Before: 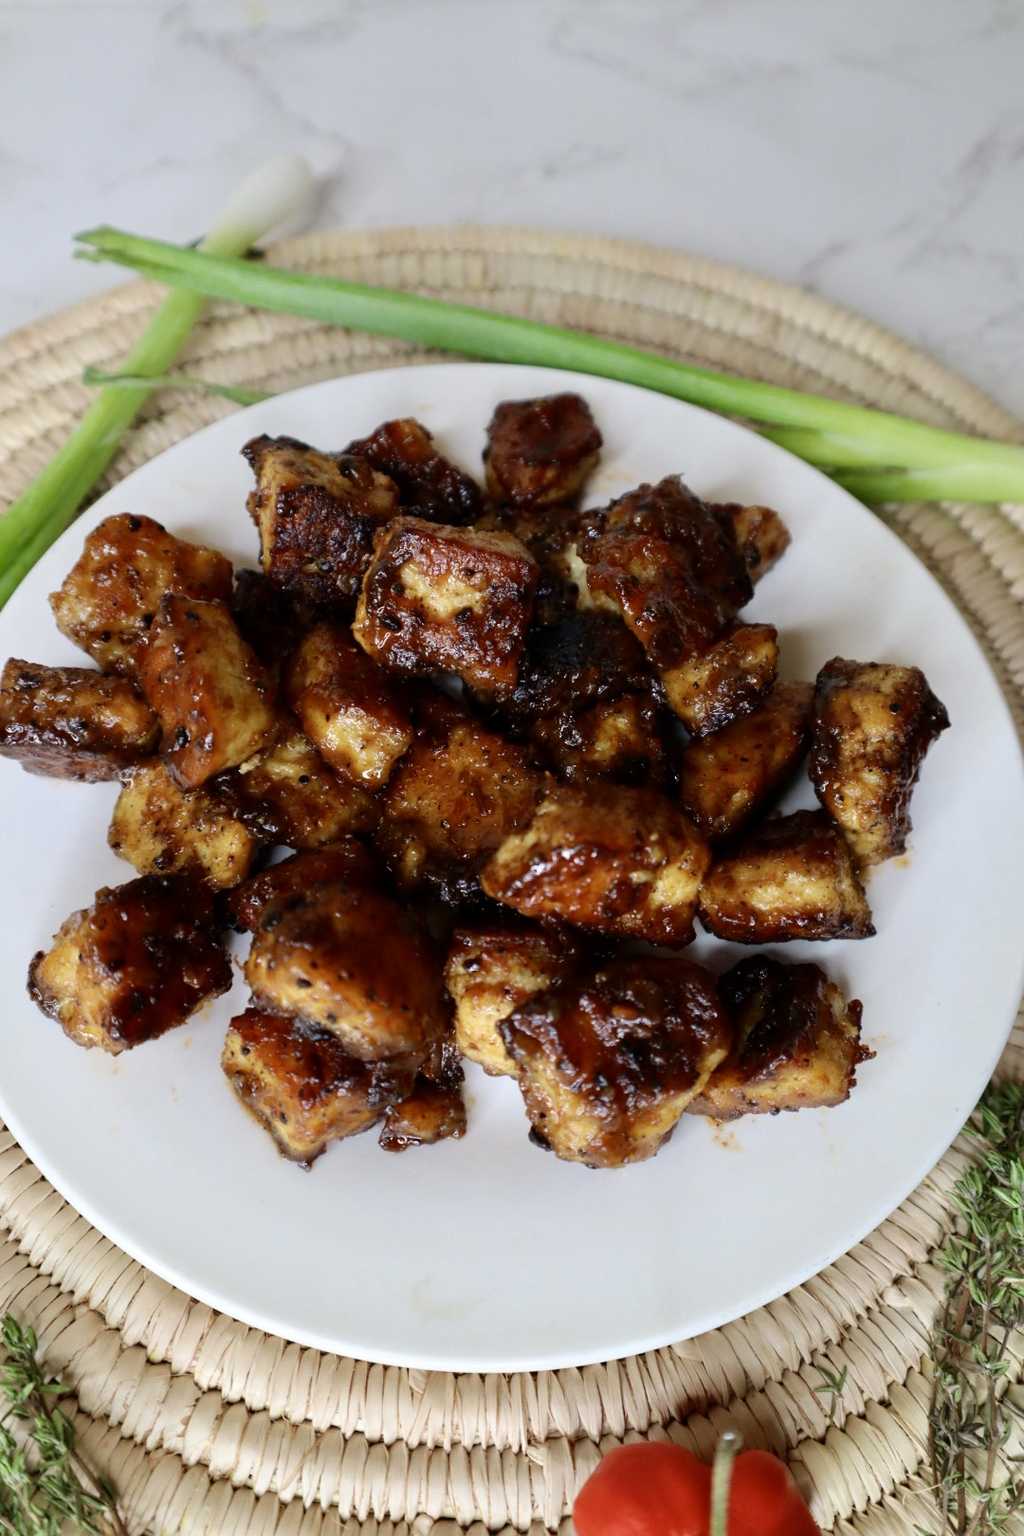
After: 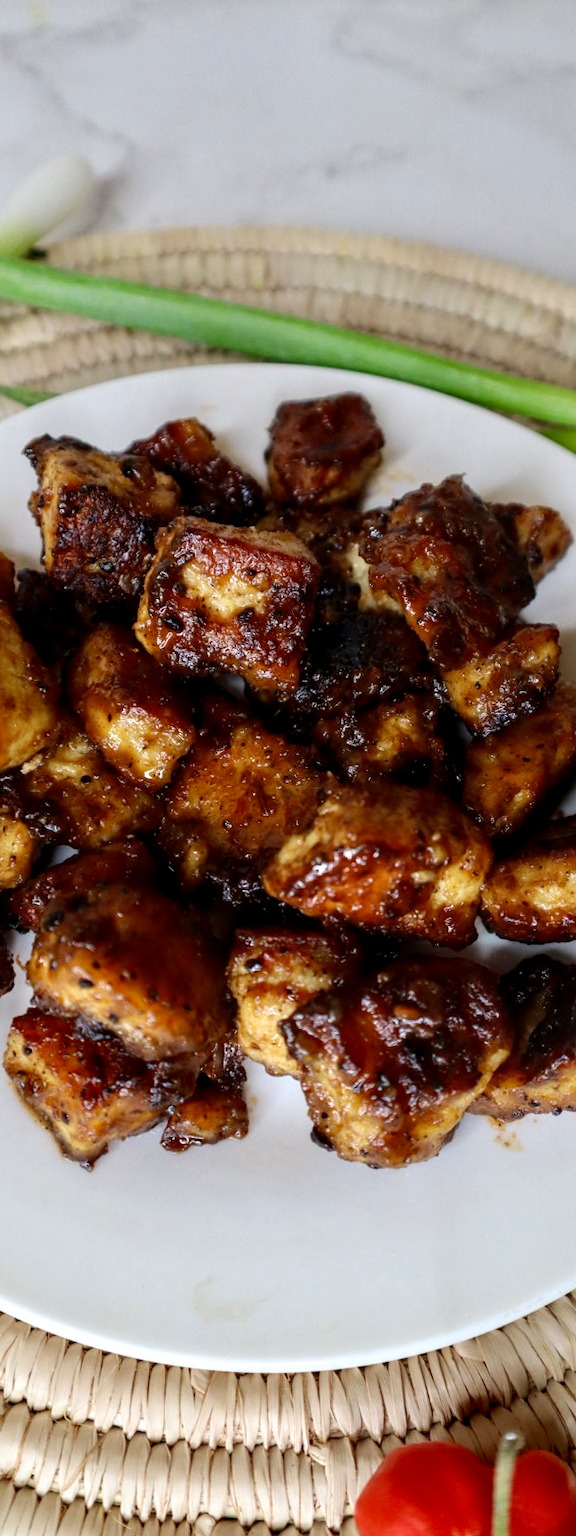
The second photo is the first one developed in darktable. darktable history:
tone equalizer: on, module defaults
local contrast: detail 130%
crop: left 21.335%, right 22.286%
